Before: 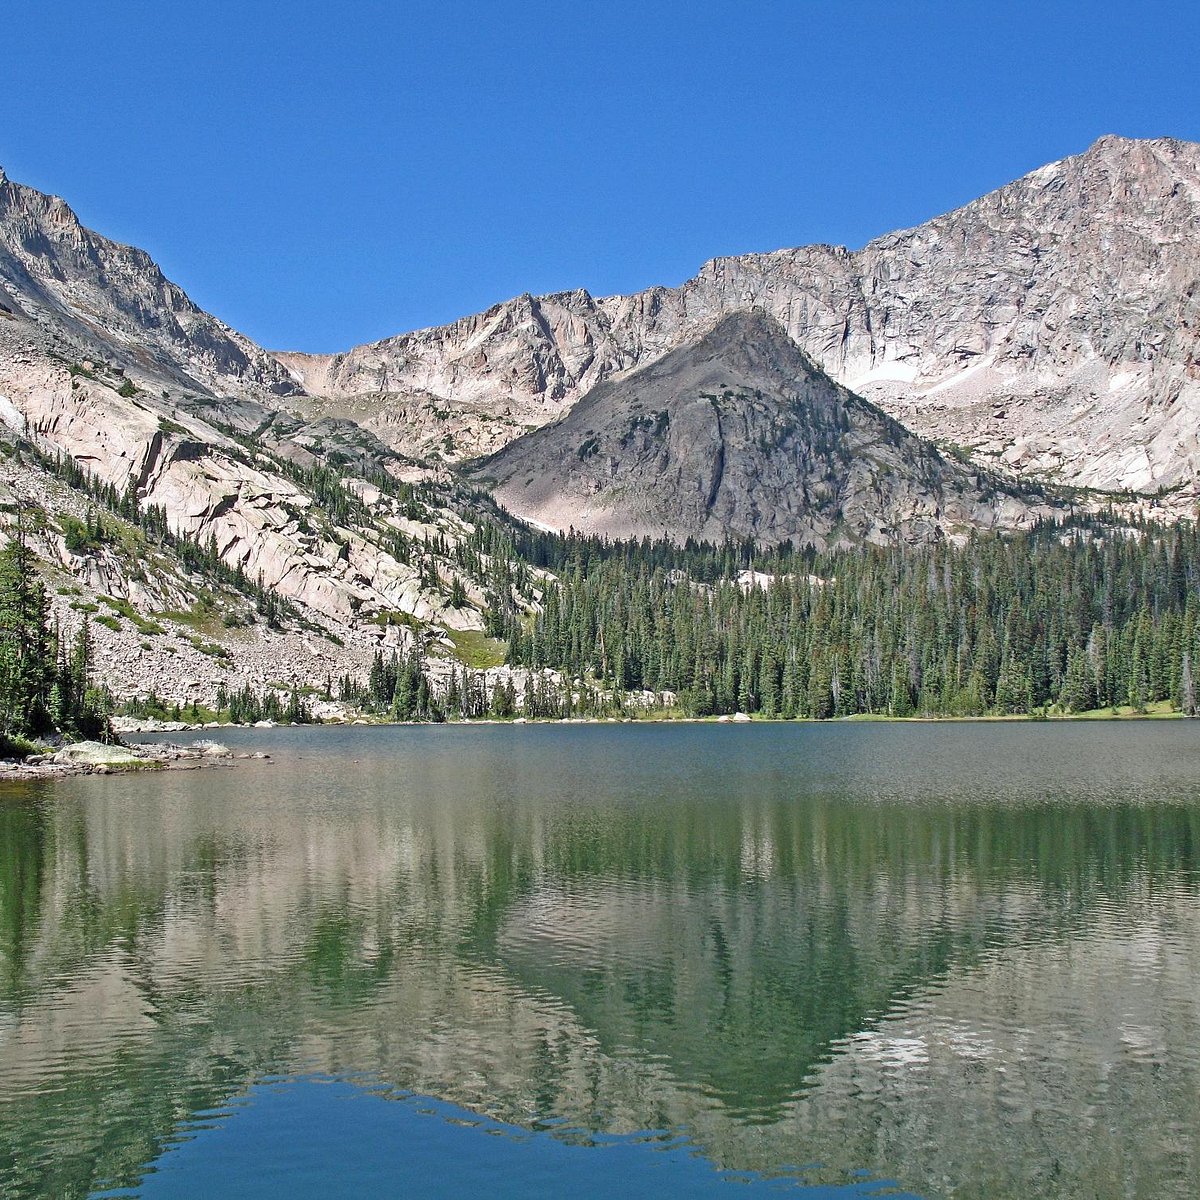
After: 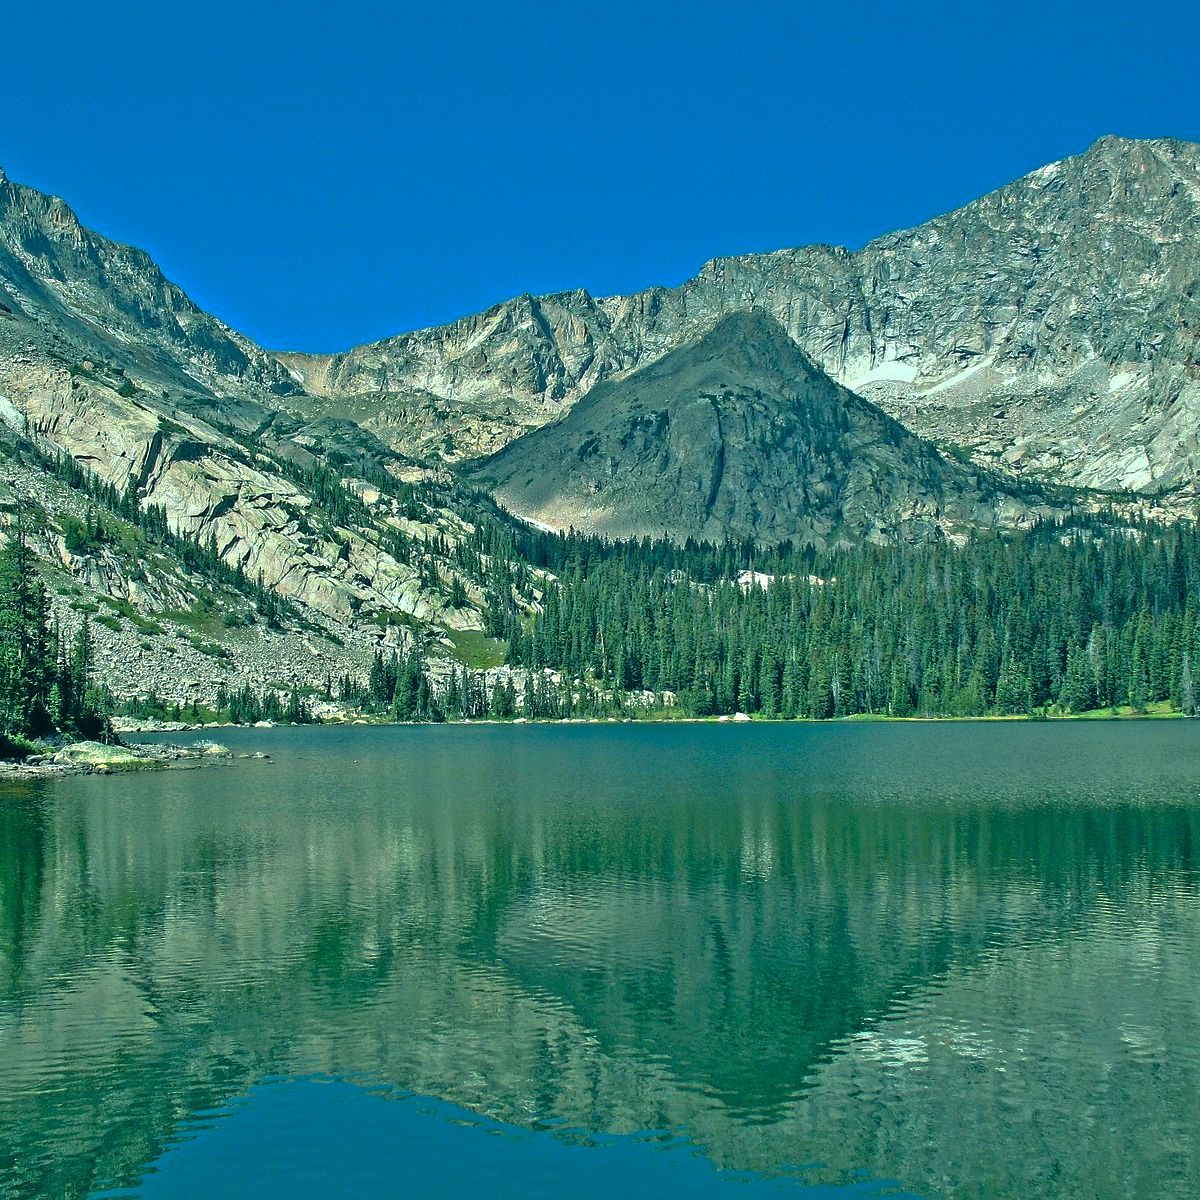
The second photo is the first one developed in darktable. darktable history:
shadows and highlights: soften with gaussian
color correction: highlights a* -19.97, highlights b* 9.8, shadows a* -20.49, shadows b* -10.13
tone equalizer: -8 EV 0.008 EV, -7 EV -0.006 EV, -6 EV 0.048 EV, -5 EV 0.033 EV, -4 EV 0.25 EV, -3 EV 0.632 EV, -2 EV 0.589 EV, -1 EV 0.202 EV, +0 EV 0.028 EV, mask exposure compensation -0.515 EV
base curve: curves: ch0 [(0, 0) (0.826, 0.587) (1, 1)], preserve colors none
